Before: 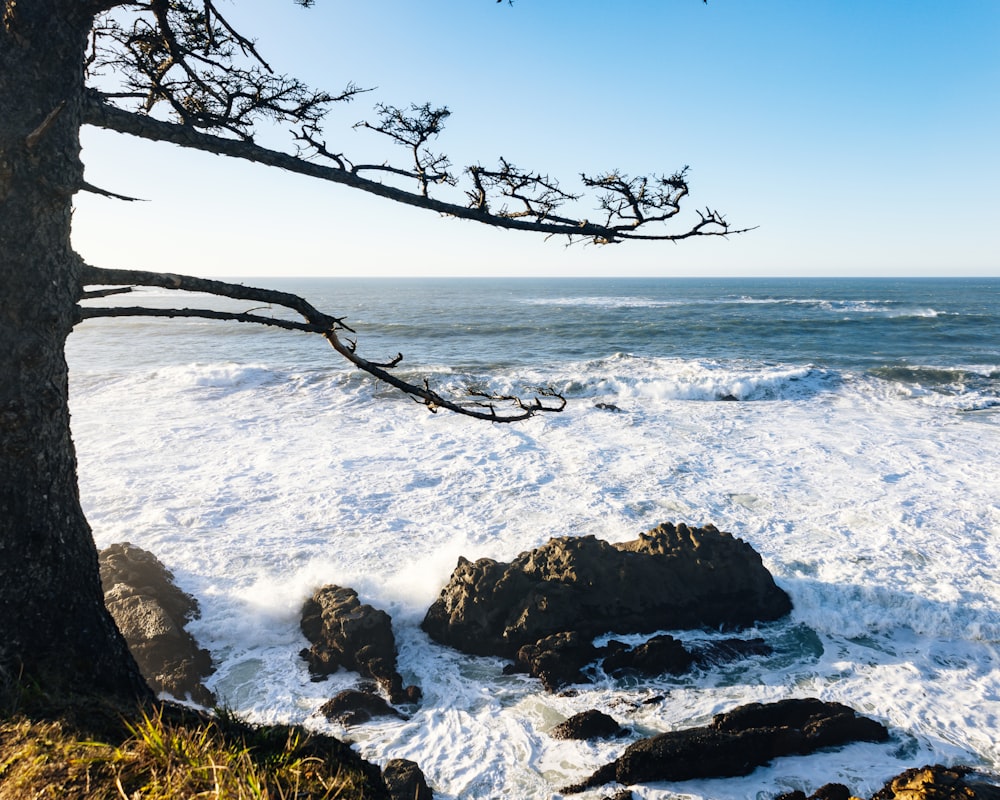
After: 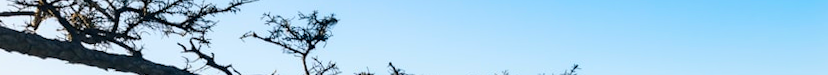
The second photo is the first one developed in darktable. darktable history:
color balance rgb: perceptual saturation grading › global saturation 30%, global vibrance 20%
crop and rotate: left 9.644%, top 9.491%, right 6.021%, bottom 80.509%
rotate and perspective: rotation -2°, crop left 0.022, crop right 0.978, crop top 0.049, crop bottom 0.951
